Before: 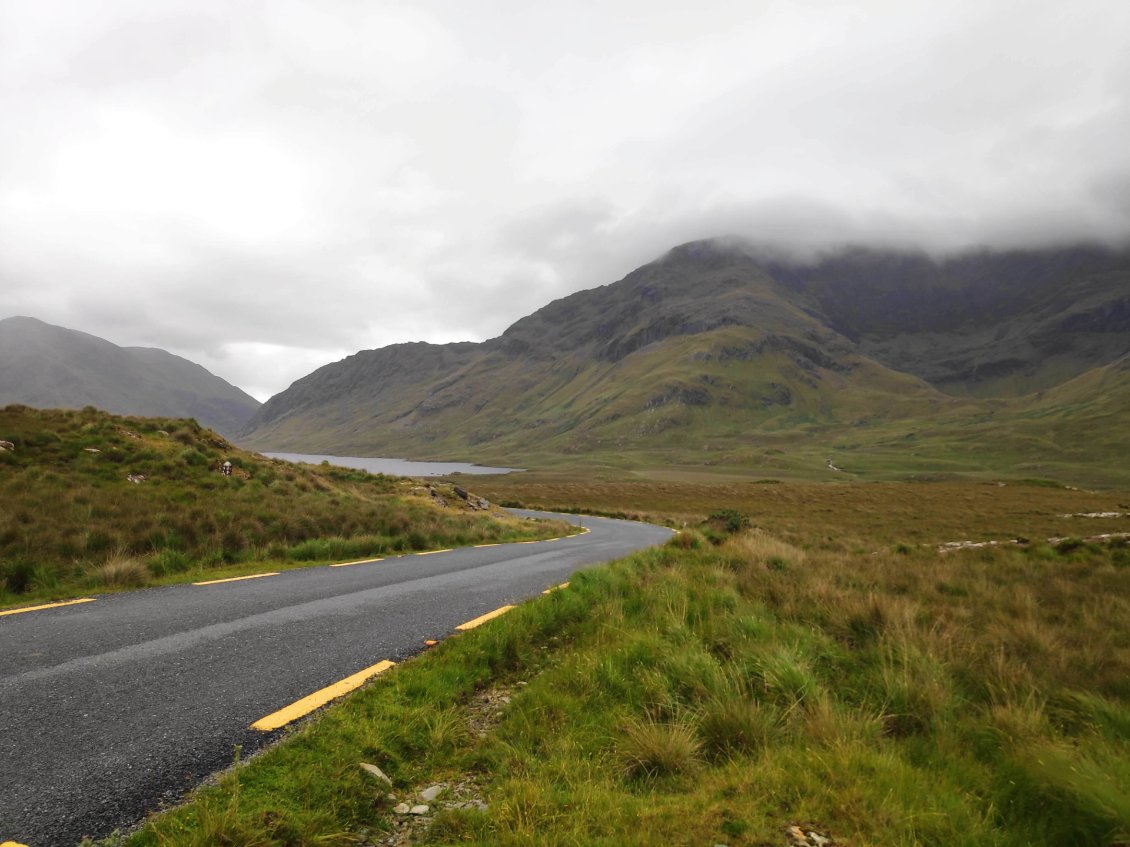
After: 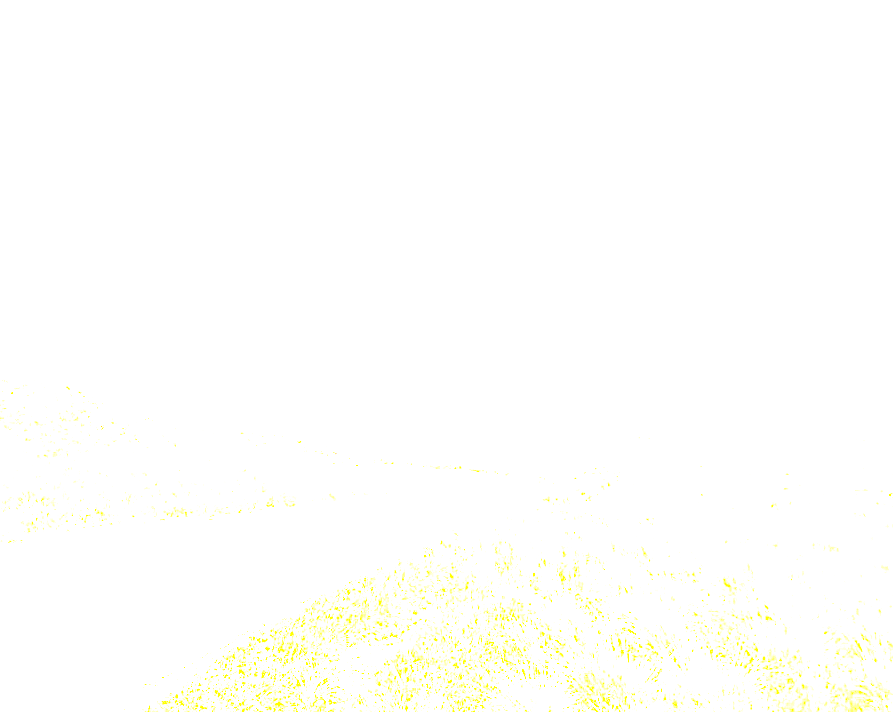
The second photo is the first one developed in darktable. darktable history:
tone equalizer: edges refinement/feathering 500, mask exposure compensation -1.57 EV, preserve details no
crop: left 11.337%, top 5.266%, right 9.597%, bottom 10.569%
exposure: exposure 7.925 EV, compensate highlight preservation false
